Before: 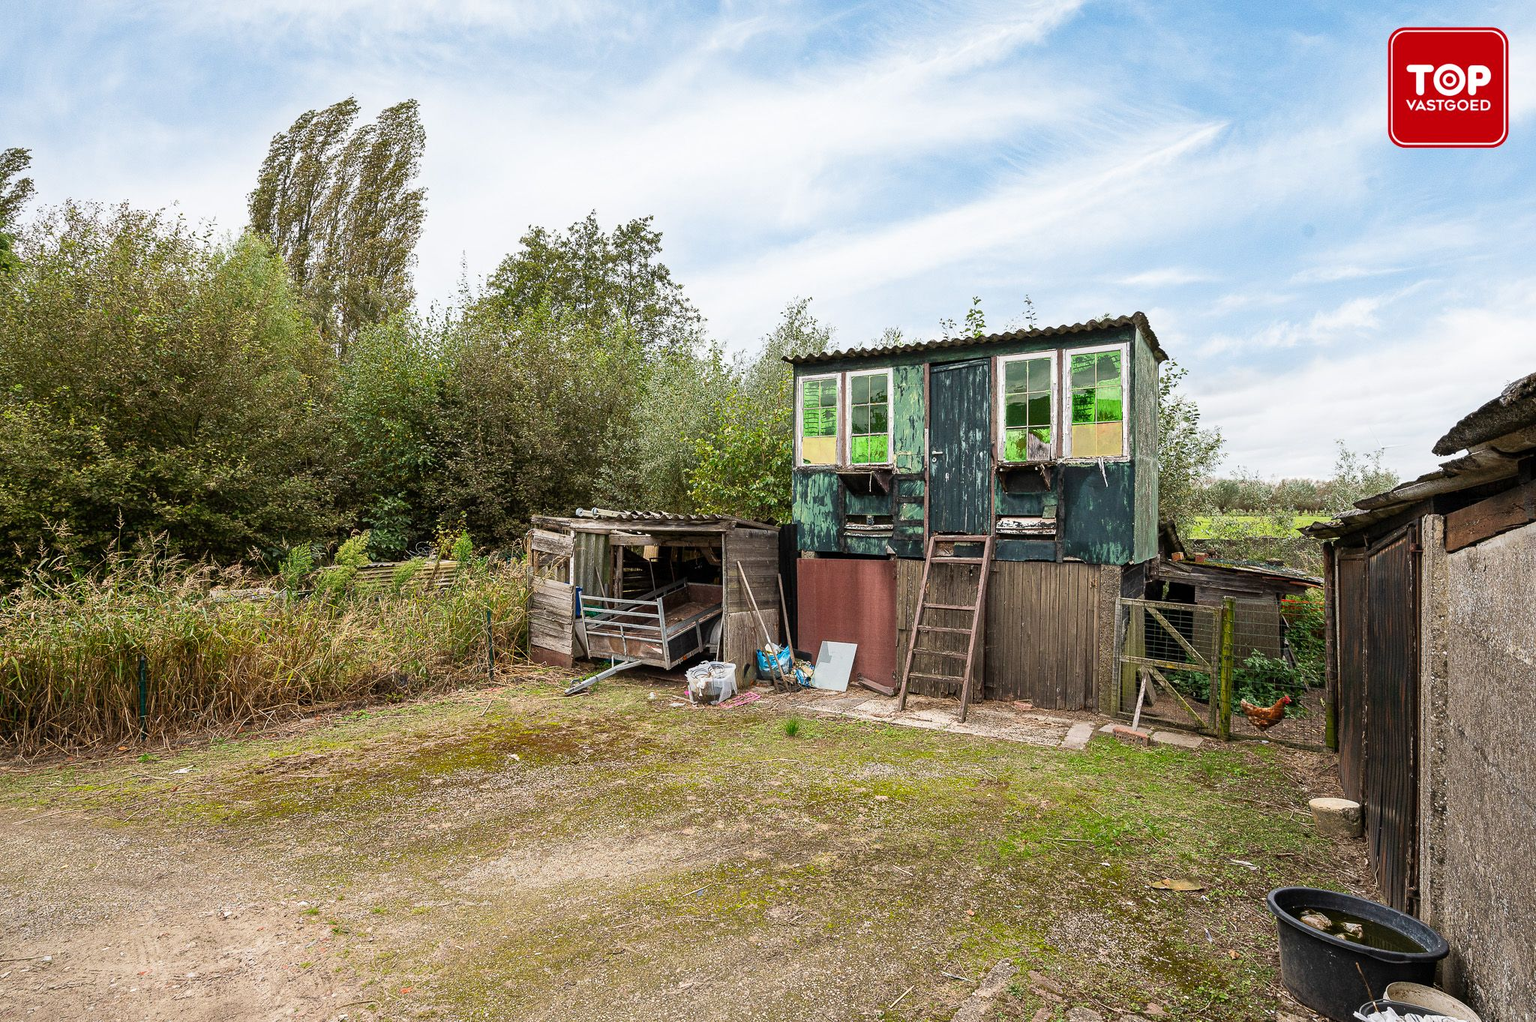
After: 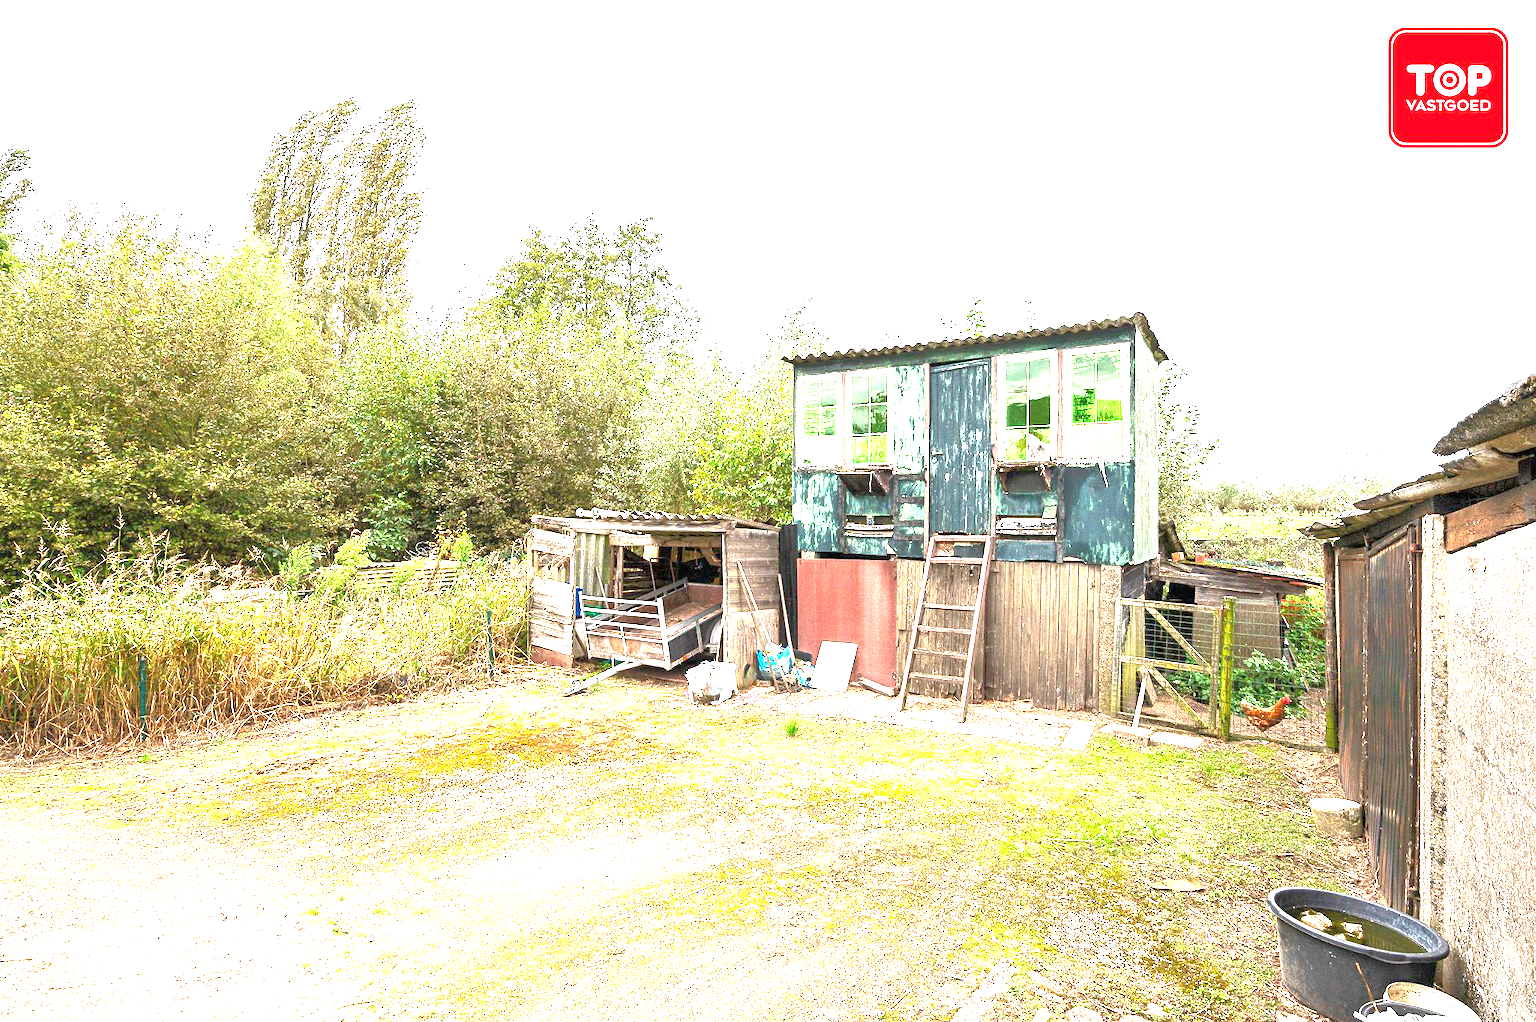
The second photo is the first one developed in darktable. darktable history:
tone equalizer: -7 EV 0.151 EV, -6 EV 0.61 EV, -5 EV 1.12 EV, -4 EV 1.3 EV, -3 EV 1.12 EV, -2 EV 0.6 EV, -1 EV 0.153 EV
exposure: black level correction 0, exposure 2.428 EV, compensate highlight preservation false
